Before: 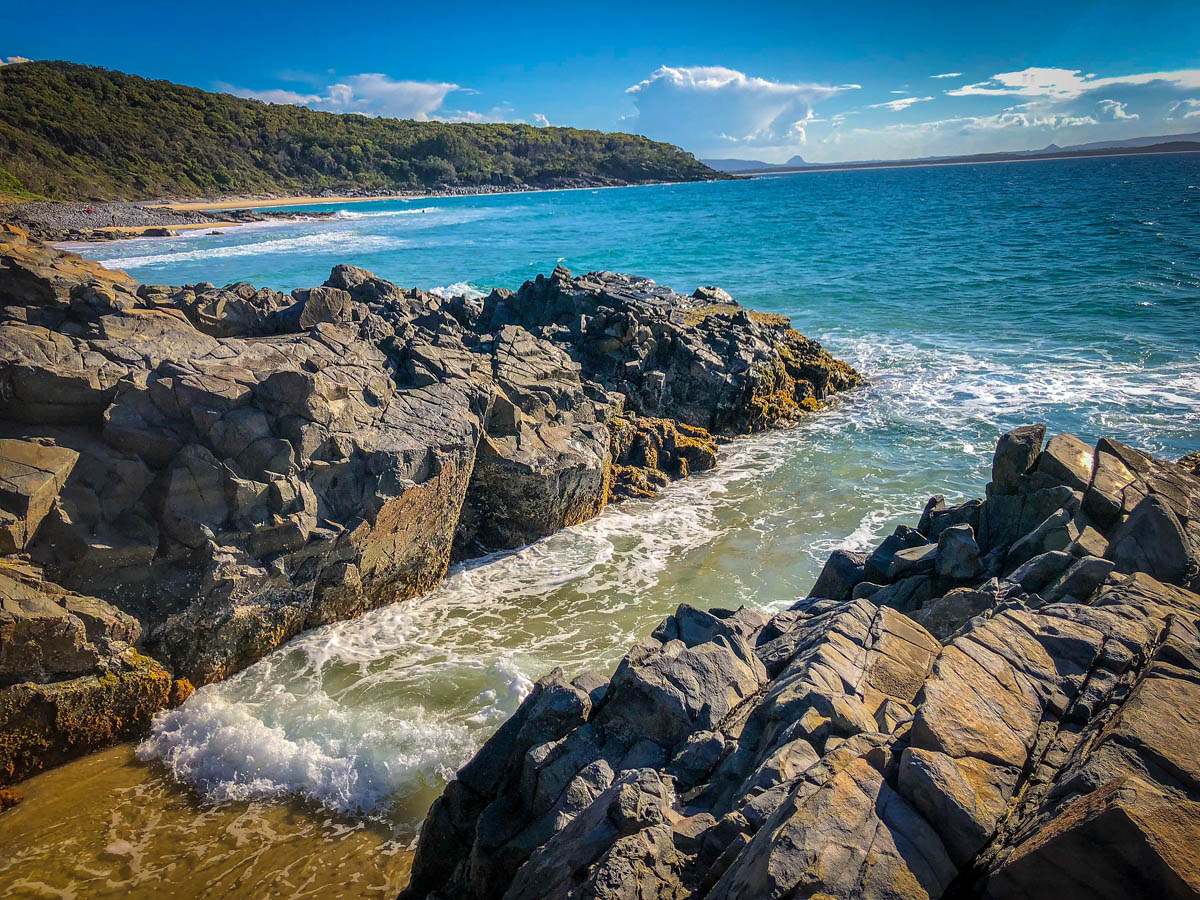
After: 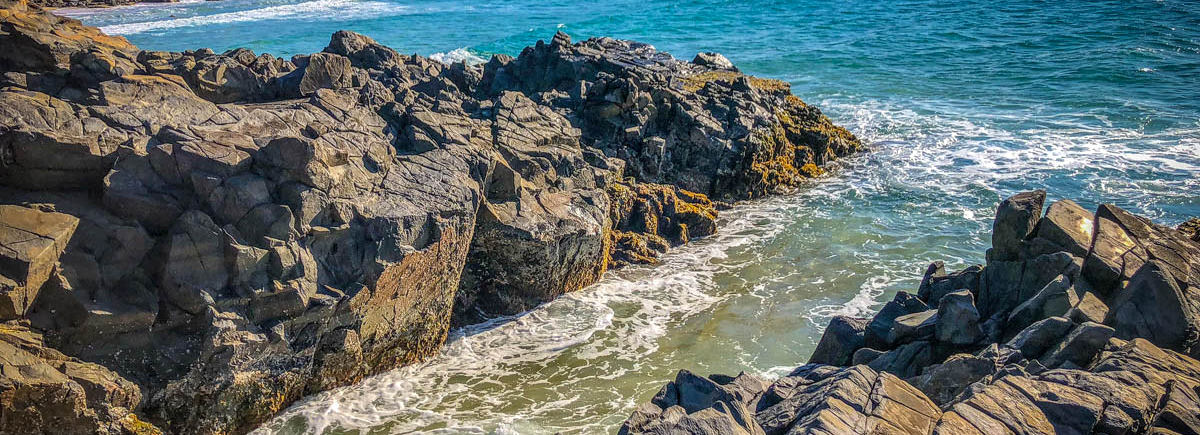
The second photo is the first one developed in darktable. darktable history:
crop and rotate: top 26.056%, bottom 25.543%
local contrast: highlights 0%, shadows 0%, detail 133%
